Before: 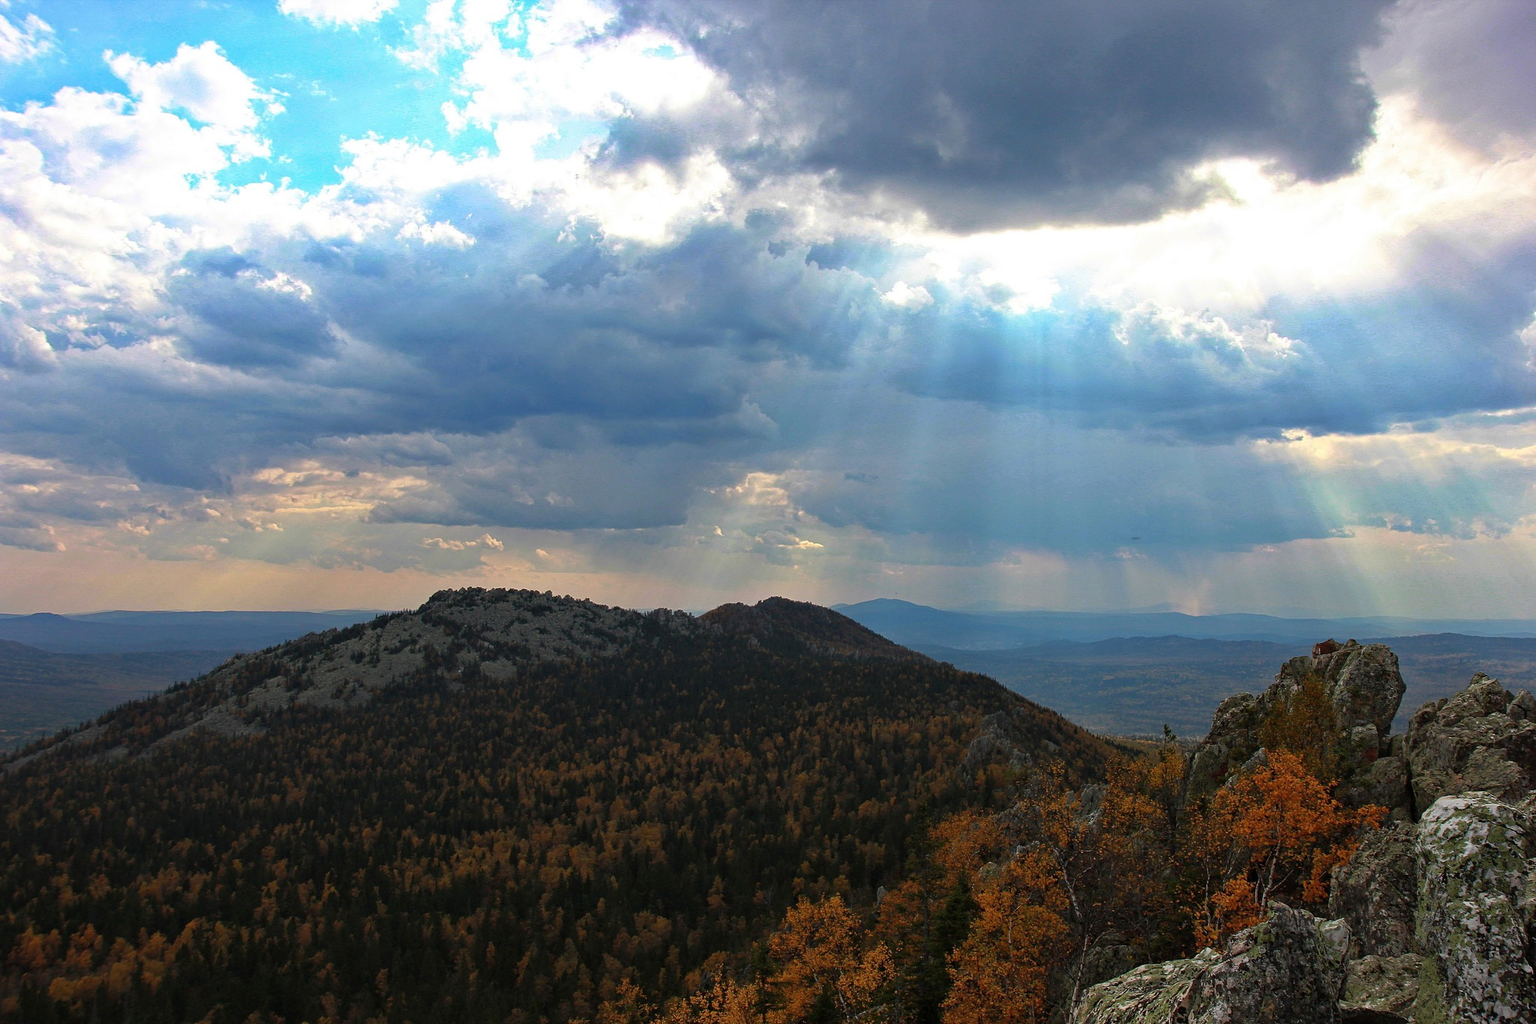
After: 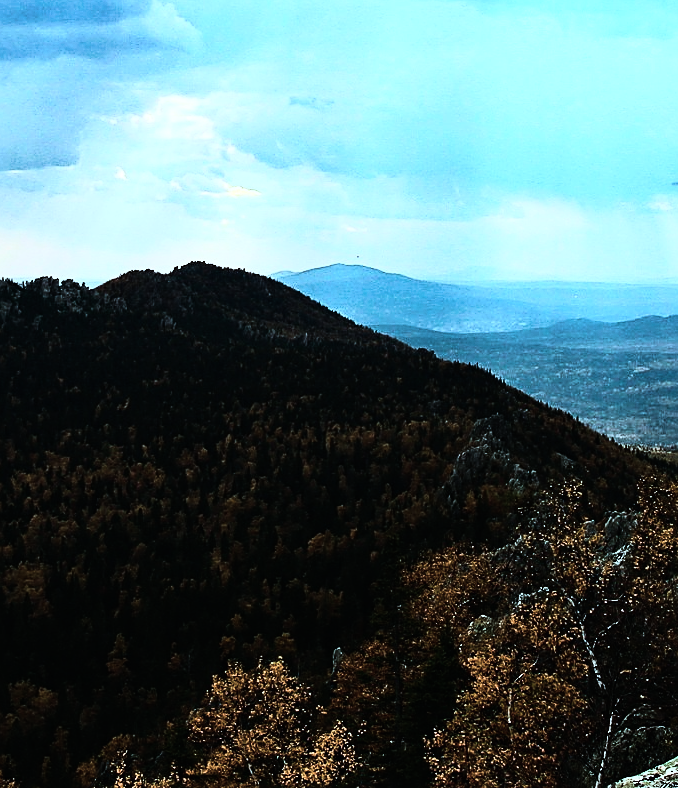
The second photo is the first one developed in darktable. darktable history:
crop: left 40.878%, top 39.176%, right 25.993%, bottom 3.081%
color balance rgb: shadows lift › chroma 1%, shadows lift › hue 217.2°, power › hue 310.8°, highlights gain › chroma 1%, highlights gain › hue 54°, global offset › luminance 0.5%, global offset › hue 171.6°, perceptual saturation grading › global saturation 14.09%, perceptual saturation grading › highlights -25%, perceptual saturation grading › shadows 30%, perceptual brilliance grading › highlights 13.42%, perceptual brilliance grading › mid-tones 8.05%, perceptual brilliance grading › shadows -17.45%, global vibrance 25%
contrast brightness saturation: contrast 0.1, saturation -0.36
rgb curve: curves: ch0 [(0, 0) (0.21, 0.15) (0.24, 0.21) (0.5, 0.75) (0.75, 0.96) (0.89, 0.99) (1, 1)]; ch1 [(0, 0.02) (0.21, 0.13) (0.25, 0.2) (0.5, 0.67) (0.75, 0.9) (0.89, 0.97) (1, 1)]; ch2 [(0, 0.02) (0.21, 0.13) (0.25, 0.2) (0.5, 0.67) (0.75, 0.9) (0.89, 0.97) (1, 1)], compensate middle gray true
sharpen: on, module defaults
velvia: on, module defaults
color correction: highlights a* -11.71, highlights b* -15.58
tone equalizer: -8 EV -0.417 EV, -7 EV -0.389 EV, -6 EV -0.333 EV, -5 EV -0.222 EV, -3 EV 0.222 EV, -2 EV 0.333 EV, -1 EV 0.389 EV, +0 EV 0.417 EV, edges refinement/feathering 500, mask exposure compensation -1.57 EV, preserve details no
